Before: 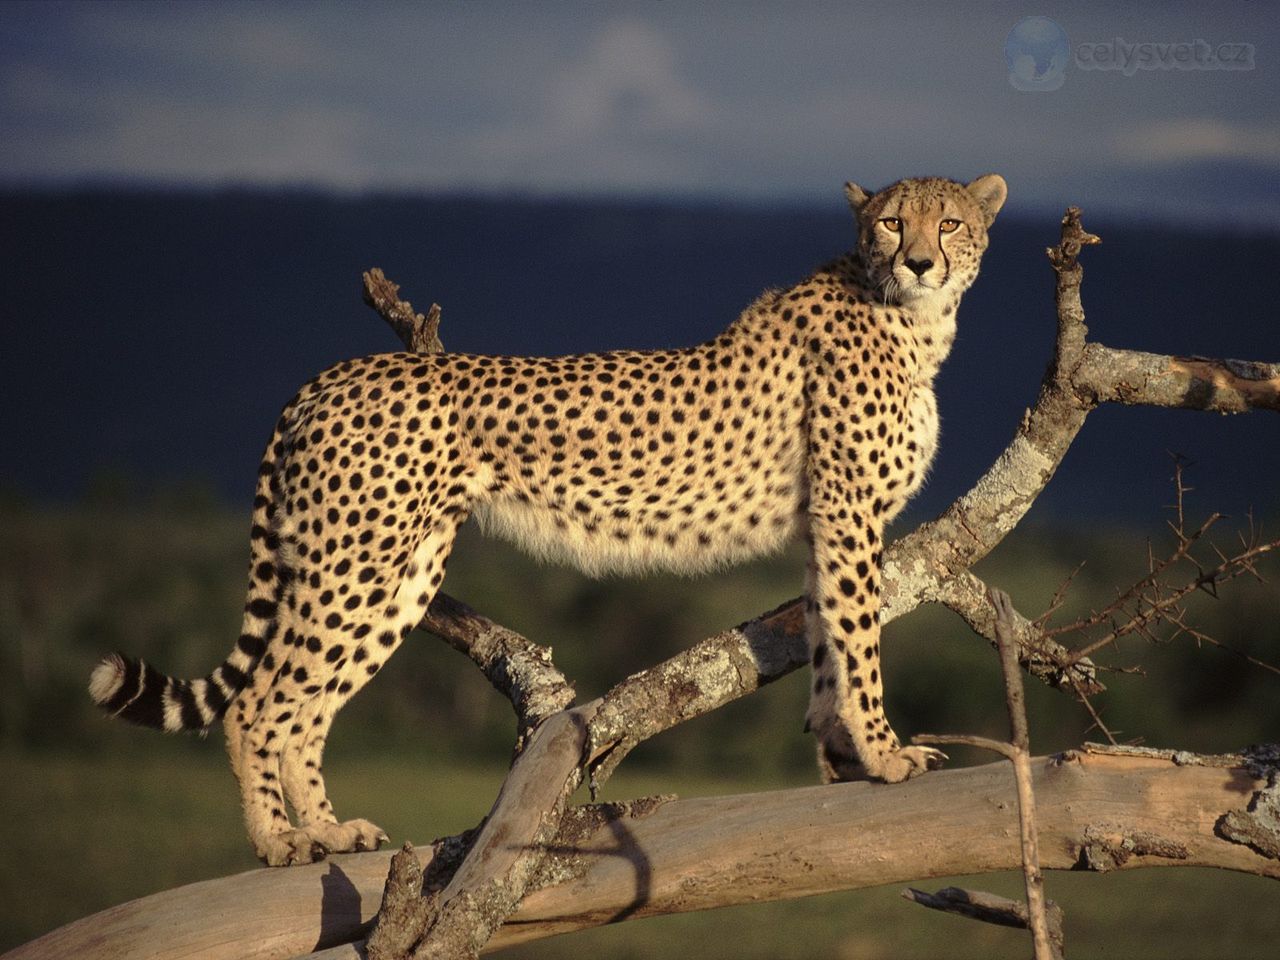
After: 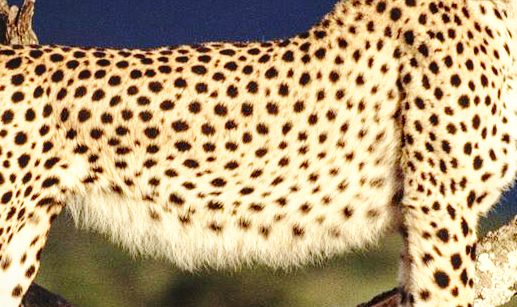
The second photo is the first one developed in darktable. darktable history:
crop: left 31.751%, top 32.172%, right 27.8%, bottom 35.83%
base curve: curves: ch0 [(0, 0) (0.028, 0.03) (0.105, 0.232) (0.387, 0.748) (0.754, 0.968) (1, 1)], fusion 1, exposure shift 0.576, preserve colors none
local contrast: on, module defaults
